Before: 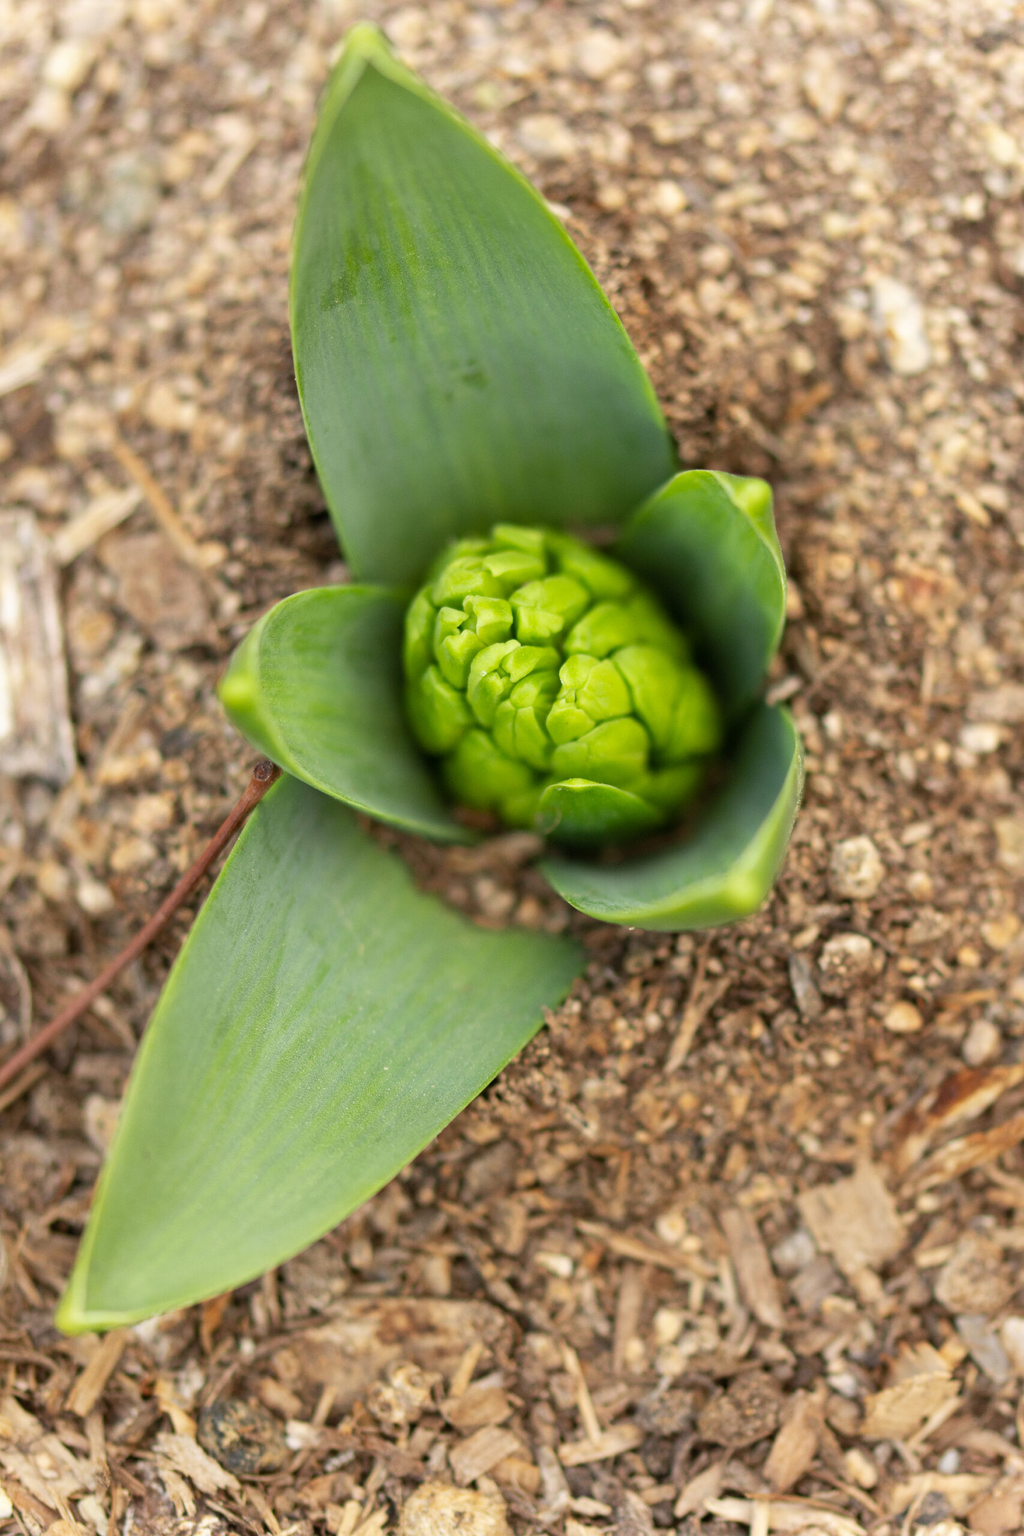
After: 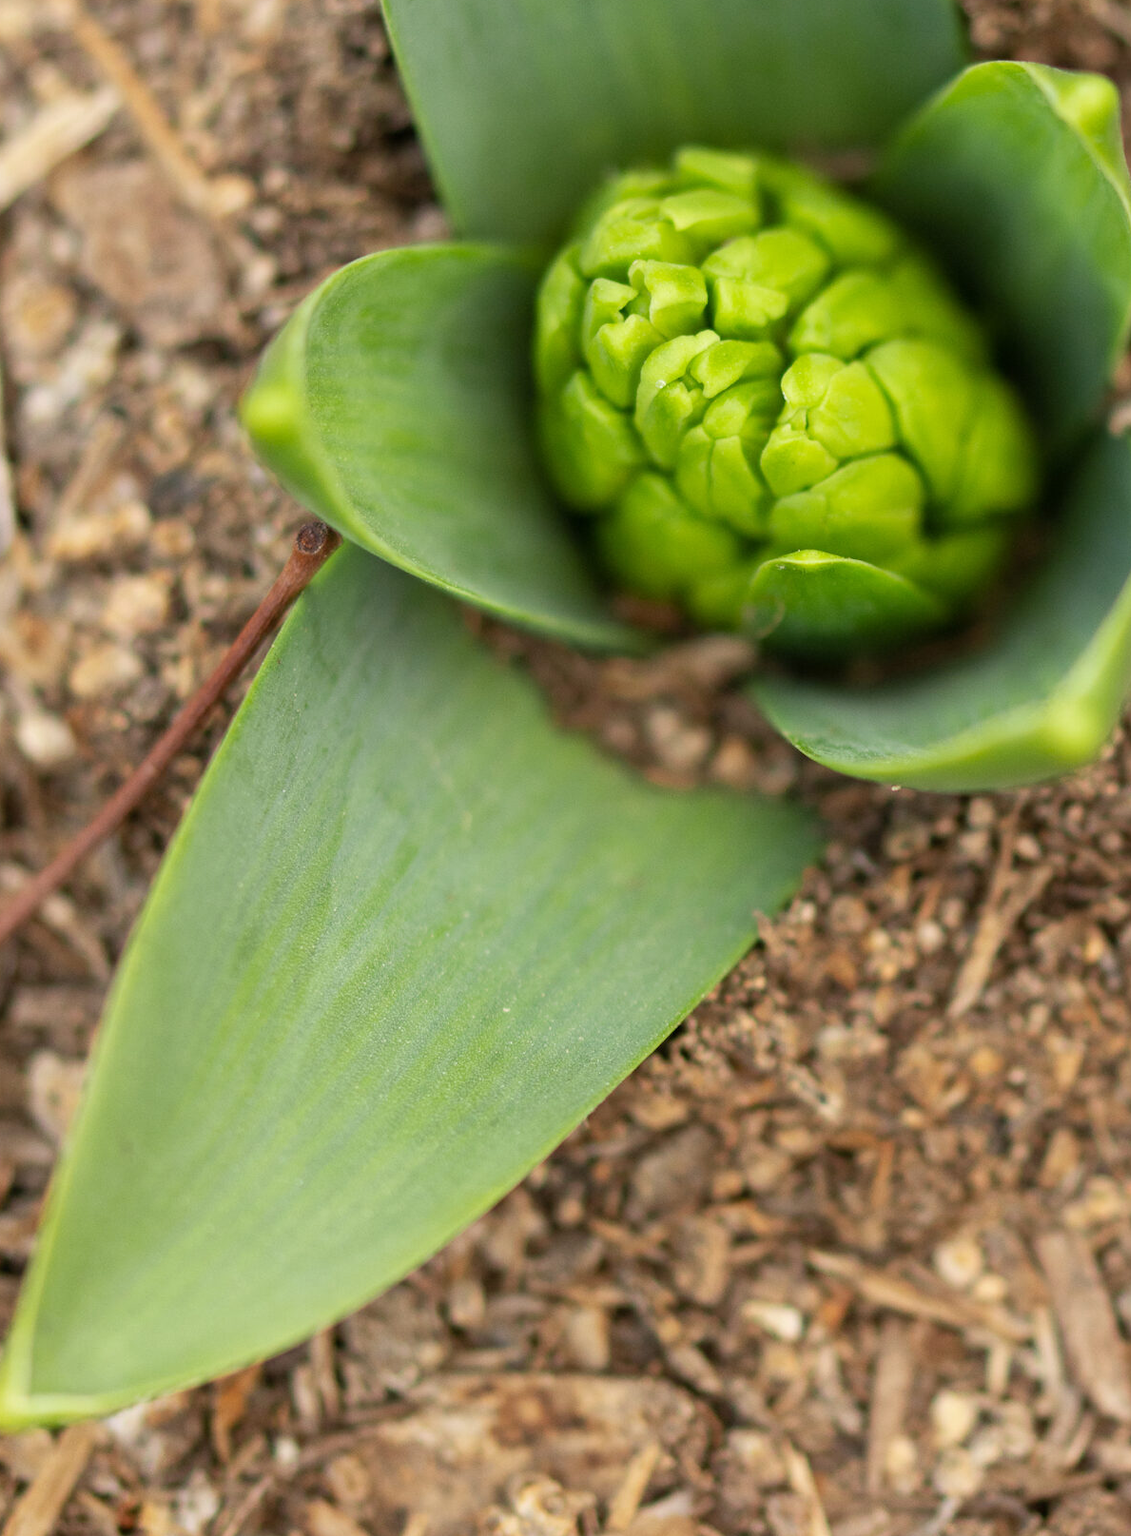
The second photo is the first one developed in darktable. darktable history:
crop: left 6.516%, top 28.102%, right 23.77%, bottom 8.806%
